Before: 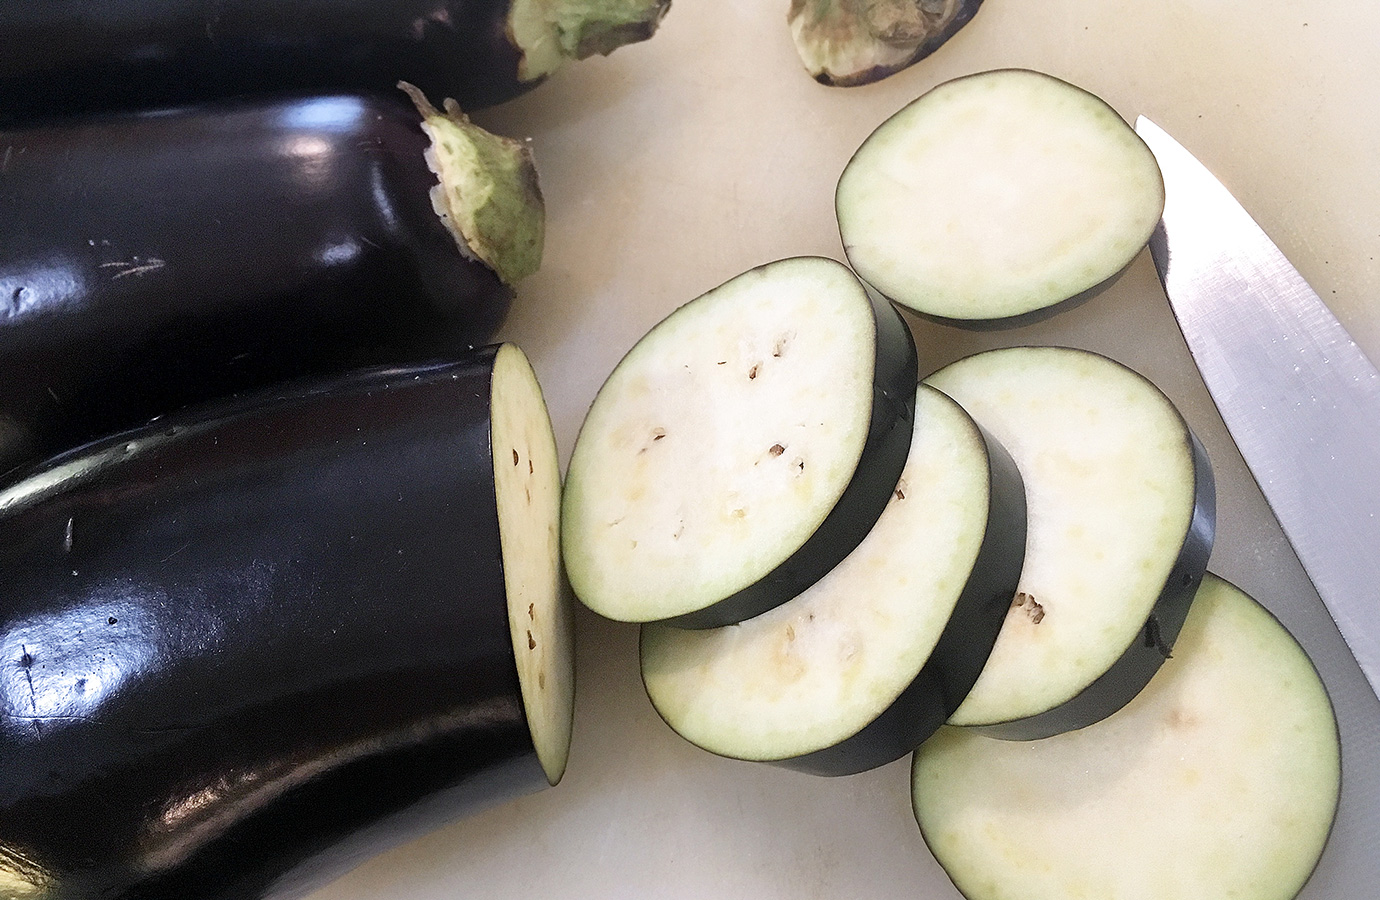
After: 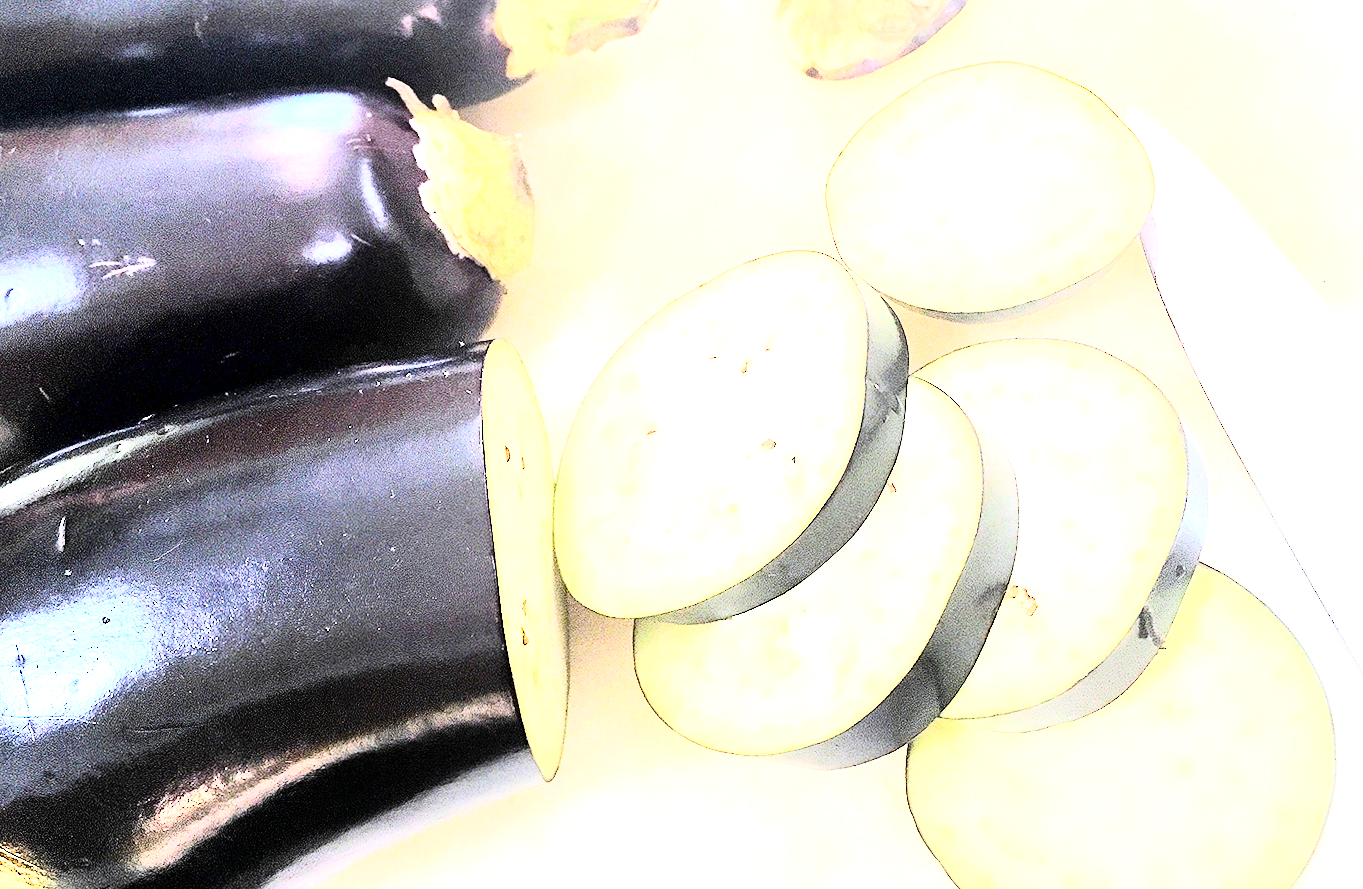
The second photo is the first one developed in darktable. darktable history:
exposure: black level correction 0.001, exposure 2.607 EV, compensate exposure bias true, compensate highlight preservation false
rotate and perspective: rotation -0.45°, automatic cropping original format, crop left 0.008, crop right 0.992, crop top 0.012, crop bottom 0.988
rgb curve: curves: ch0 [(0, 0) (0.21, 0.15) (0.24, 0.21) (0.5, 0.75) (0.75, 0.96) (0.89, 0.99) (1, 1)]; ch1 [(0, 0.02) (0.21, 0.13) (0.25, 0.2) (0.5, 0.67) (0.75, 0.9) (0.89, 0.97) (1, 1)]; ch2 [(0, 0.02) (0.21, 0.13) (0.25, 0.2) (0.5, 0.67) (0.75, 0.9) (0.89, 0.97) (1, 1)], compensate middle gray true
